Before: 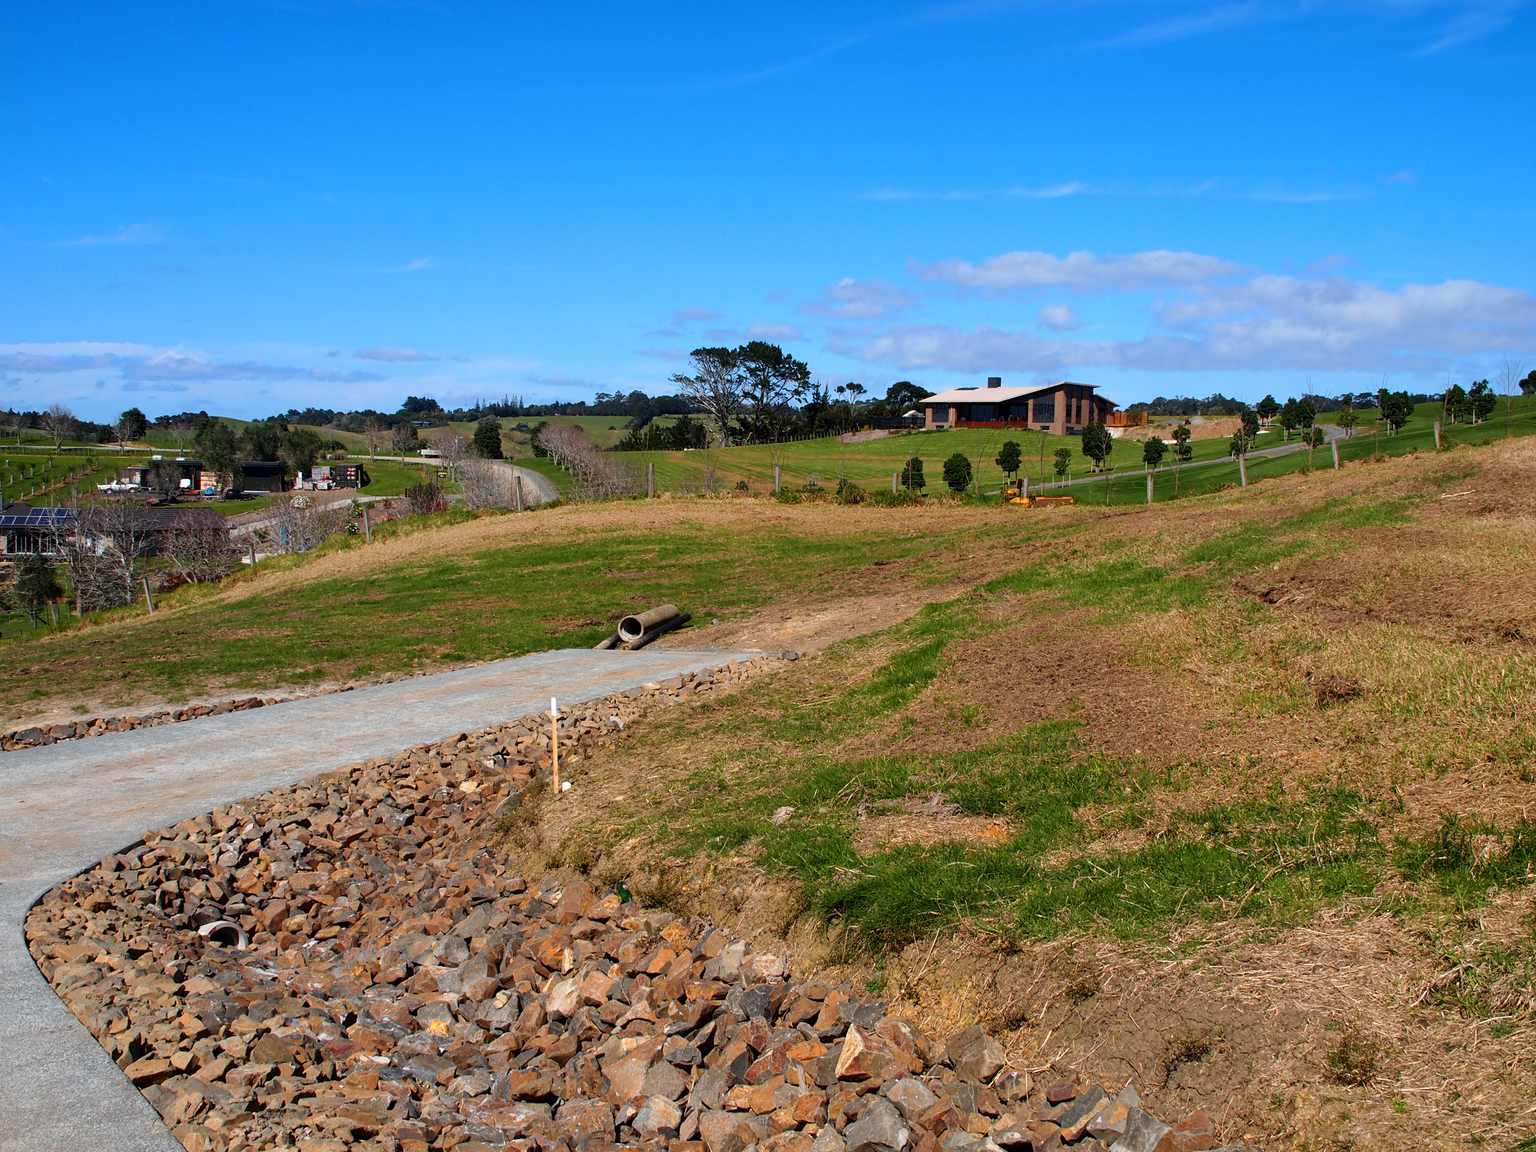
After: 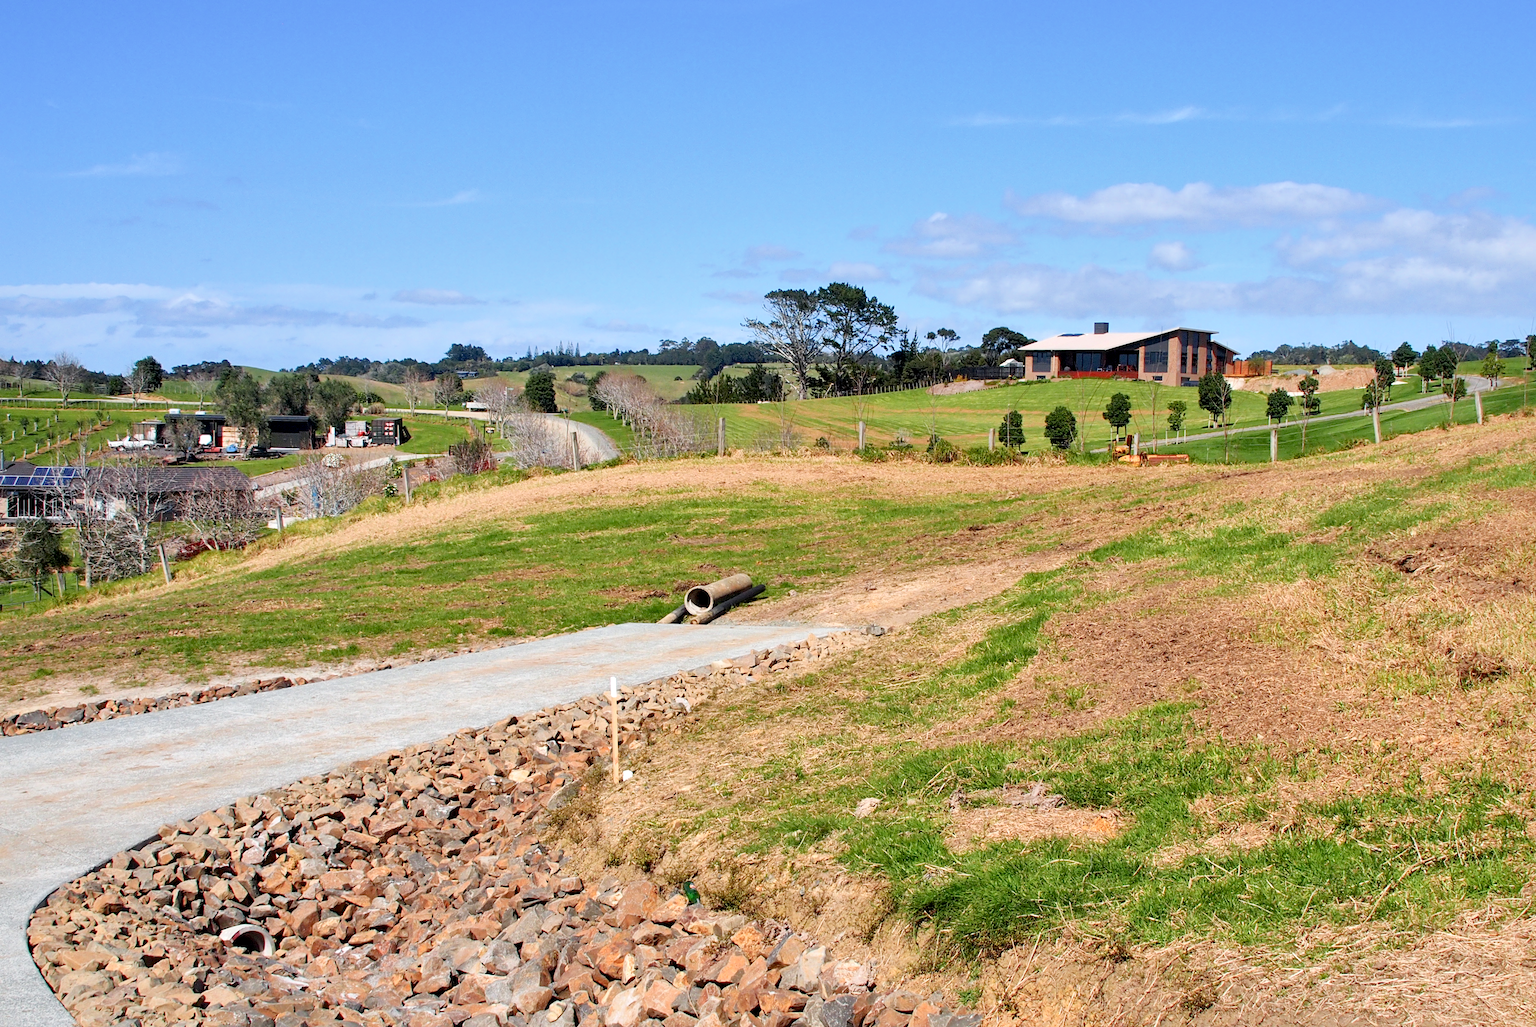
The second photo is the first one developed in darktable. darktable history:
exposure: black level correction 0.001, exposure 1.638 EV, compensate exposure bias true, compensate highlight preservation false
crop: top 7.51%, right 9.684%, bottom 11.934%
filmic rgb: middle gray luminance 4.38%, black relative exposure -13.04 EV, white relative exposure 5.03 EV, threshold 3.06 EV, target black luminance 0%, hardness 5.16, latitude 59.65%, contrast 0.77, highlights saturation mix 4.38%, shadows ↔ highlights balance 25.68%, enable highlight reconstruction true
local contrast: mode bilateral grid, contrast 21, coarseness 100, detail 150%, midtone range 0.2
